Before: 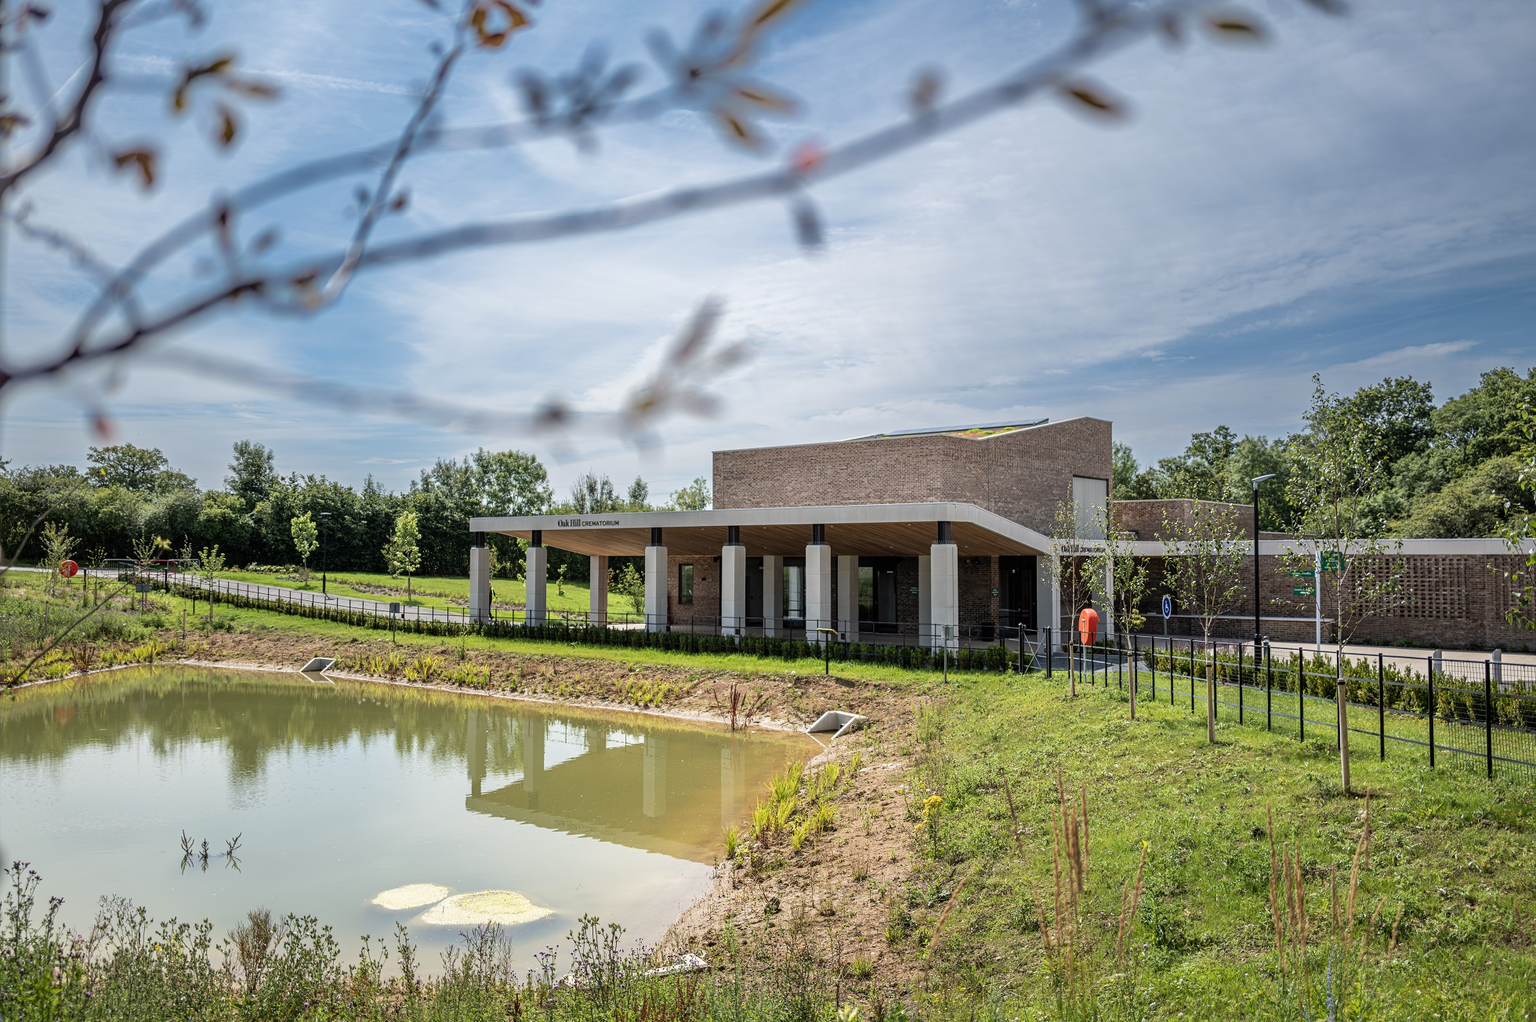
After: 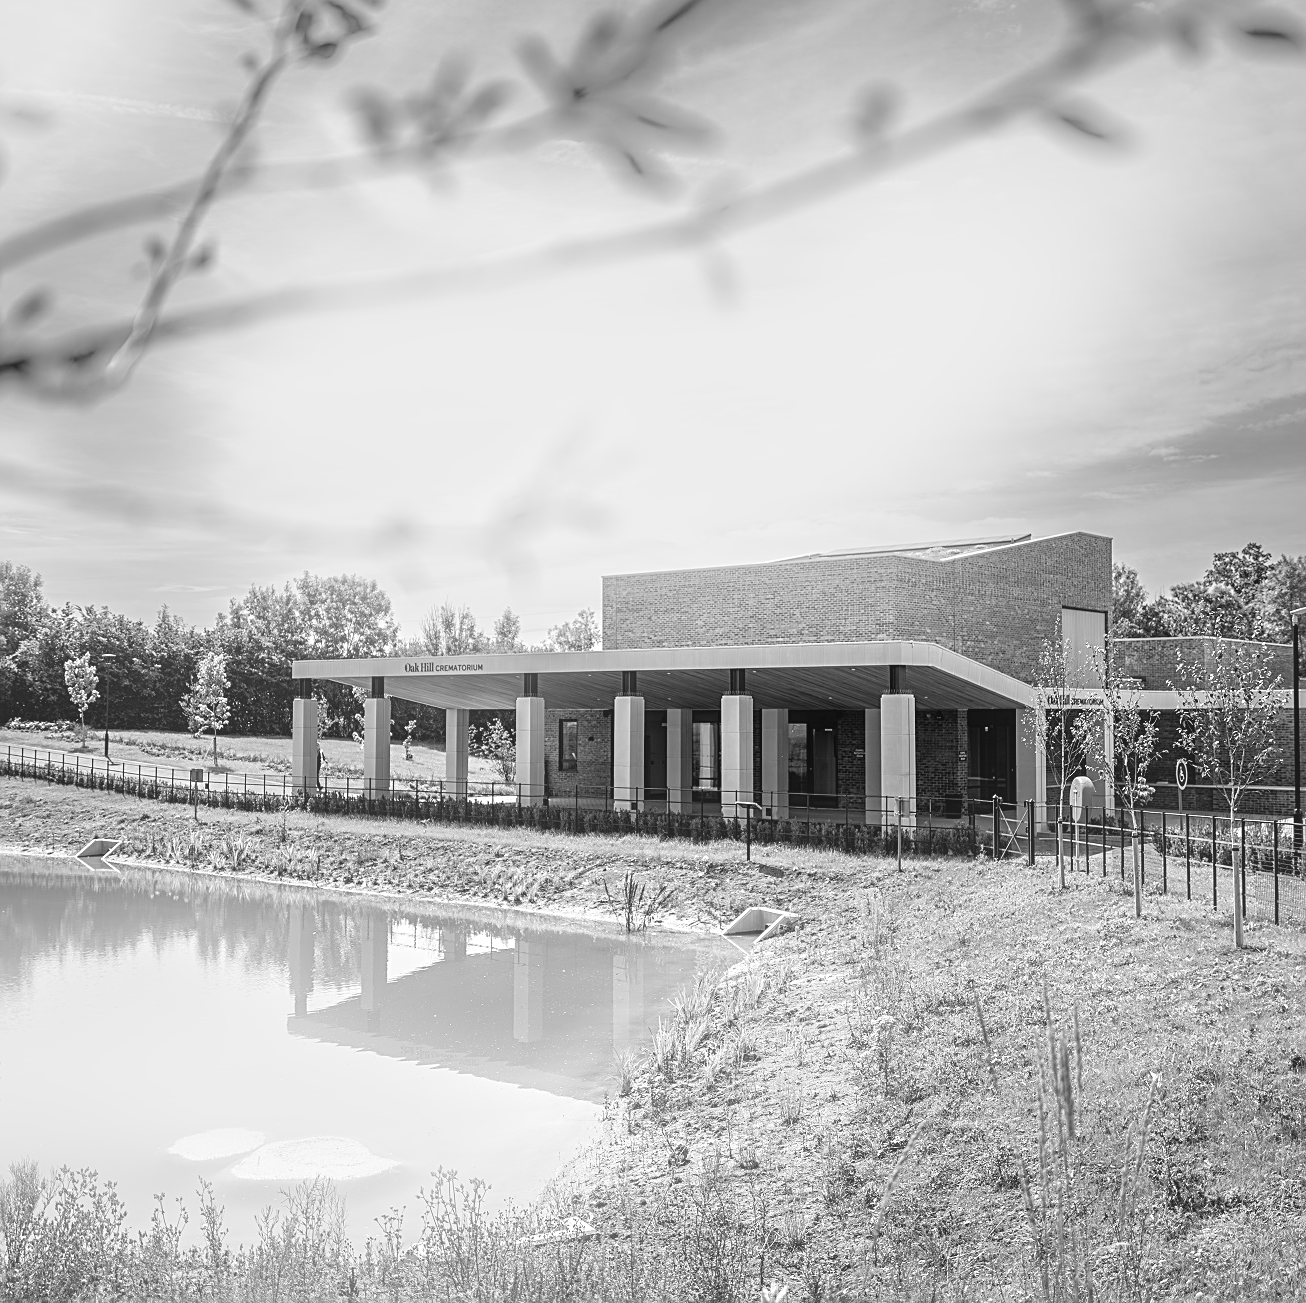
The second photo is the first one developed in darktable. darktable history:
sharpen: on, module defaults
color balance: on, module defaults
white balance: red 1.004, blue 1.096
exposure: black level correction 0, exposure 1.1 EV, compensate exposure bias true, compensate highlight preservation false
crop and rotate: left 15.754%, right 17.579%
bloom: size 16%, threshold 98%, strength 20%
monochrome: a 73.58, b 64.21
